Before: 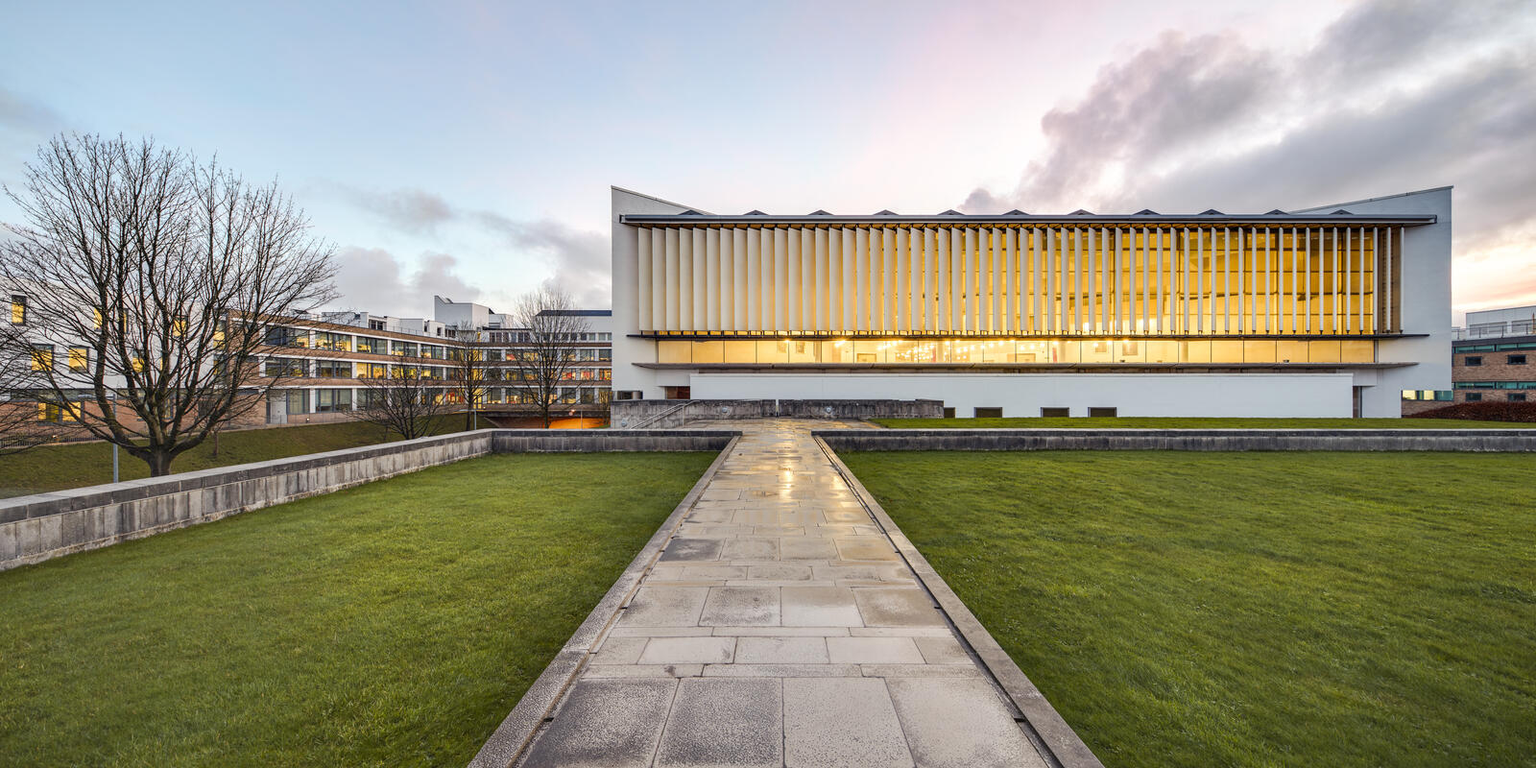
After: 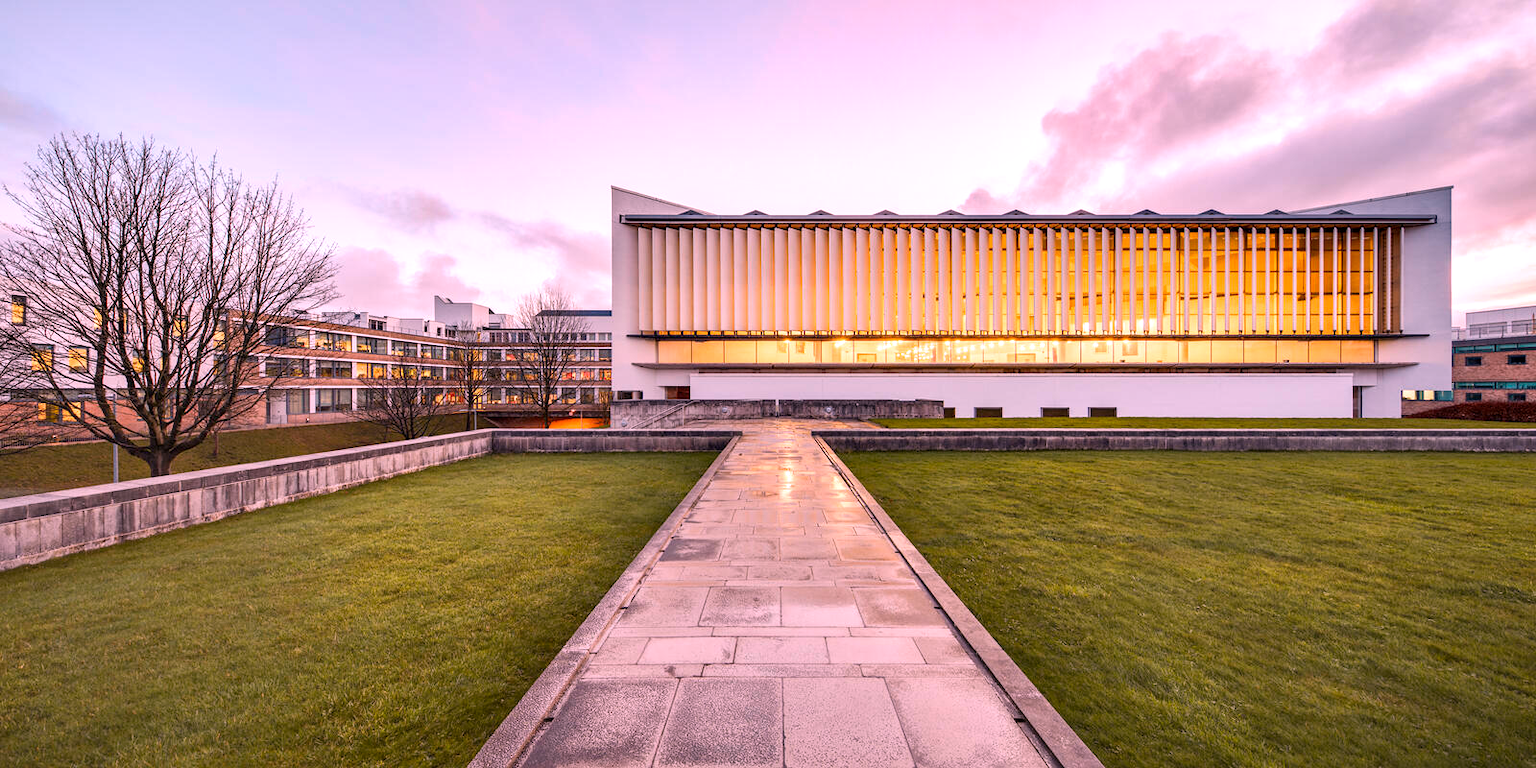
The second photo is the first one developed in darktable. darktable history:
white balance: red 1.188, blue 1.11
local contrast: mode bilateral grid, contrast 20, coarseness 50, detail 120%, midtone range 0.2
